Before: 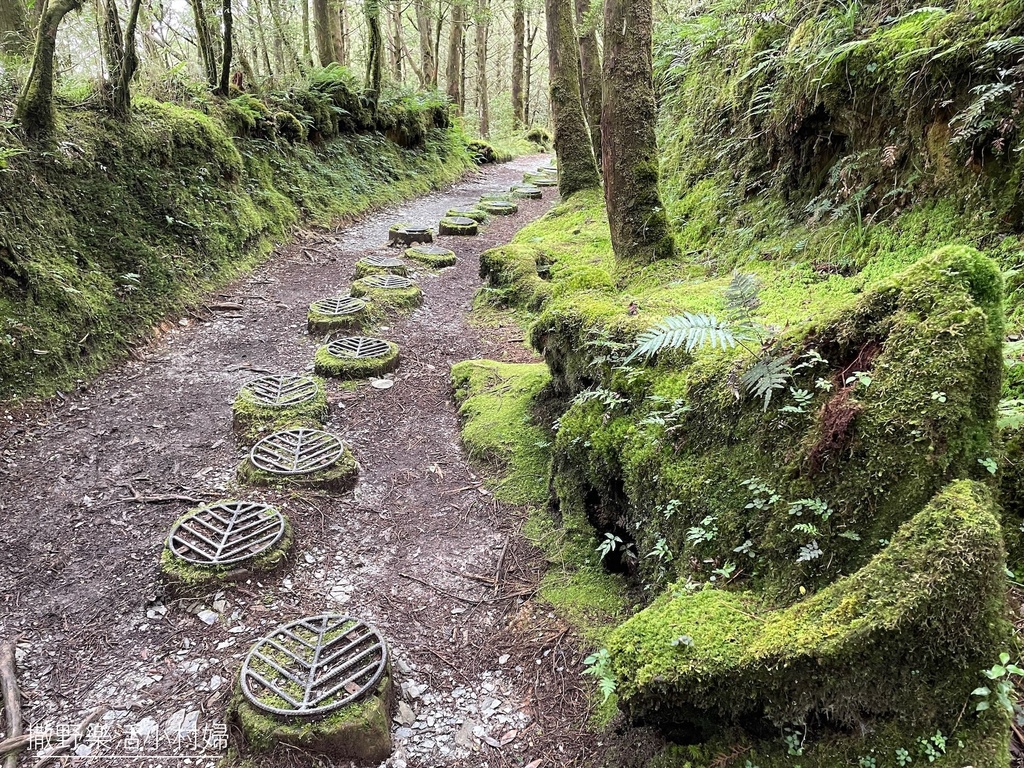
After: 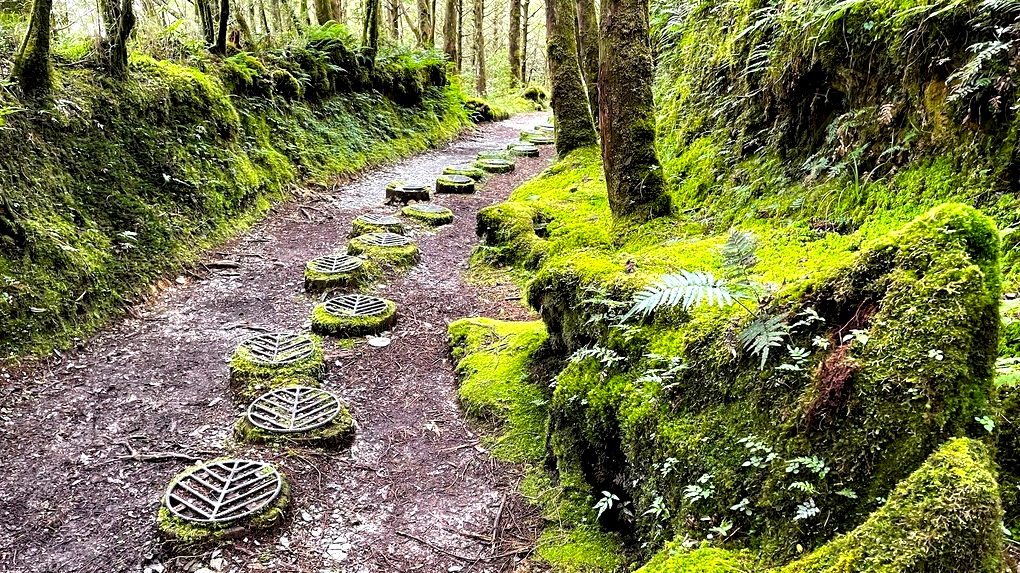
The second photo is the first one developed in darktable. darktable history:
local contrast: highlights 100%, shadows 101%, detail 119%, midtone range 0.2
crop: left 0.338%, top 5.537%, bottom 19.827%
contrast equalizer: octaves 7, y [[0.601, 0.6, 0.598, 0.598, 0.6, 0.601], [0.5 ×6], [0.5 ×6], [0 ×6], [0 ×6]]
color balance rgb: linear chroma grading › global chroma 41.432%, perceptual saturation grading › global saturation 19.454%
